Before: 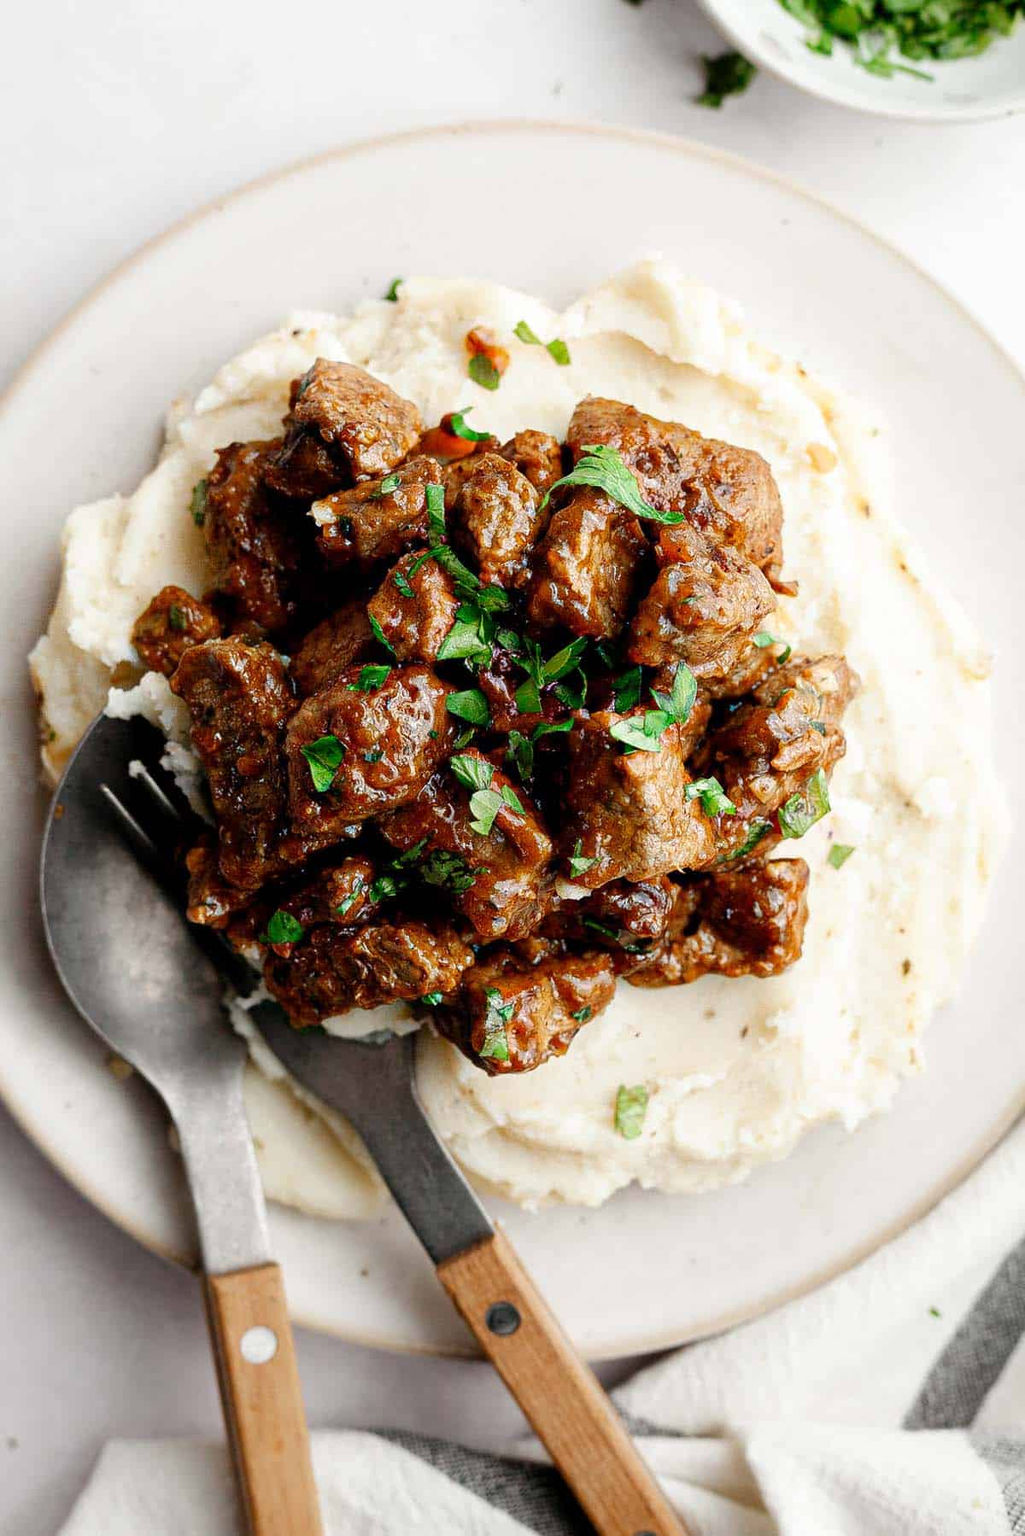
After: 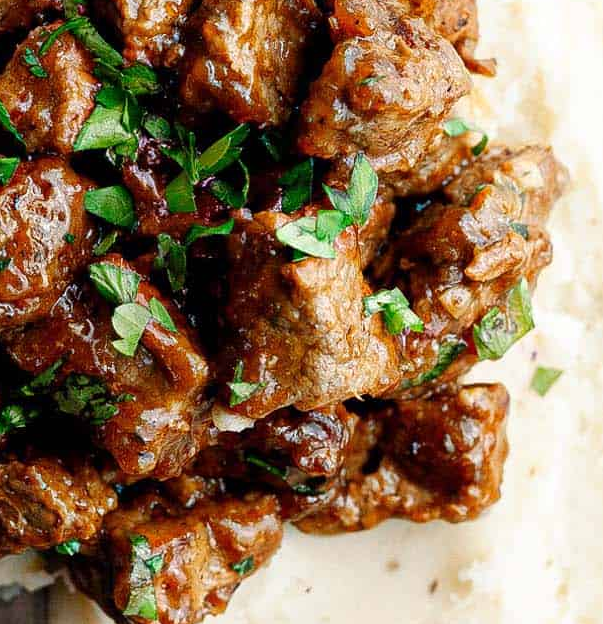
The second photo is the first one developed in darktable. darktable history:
tone equalizer: on, module defaults
crop: left 36.53%, top 34.619%, right 12.962%, bottom 30.658%
